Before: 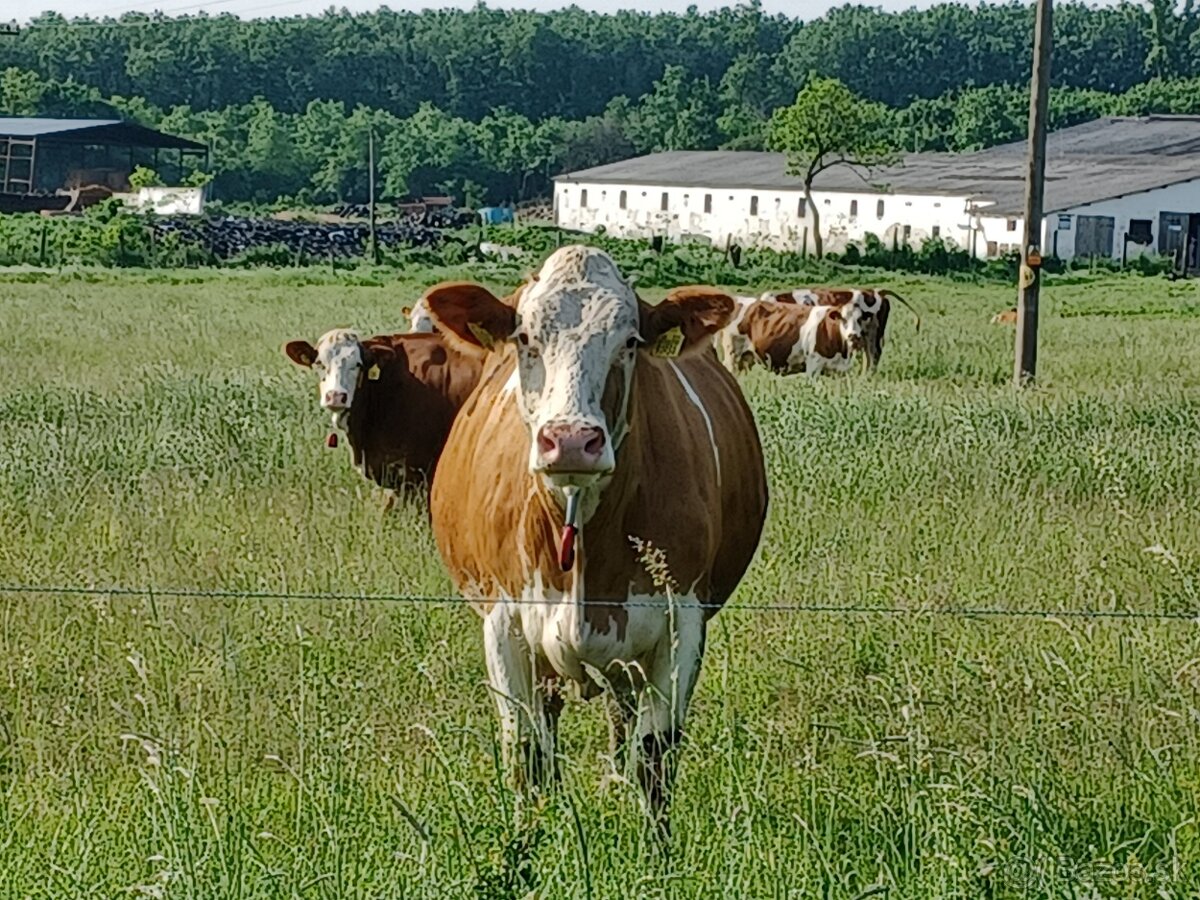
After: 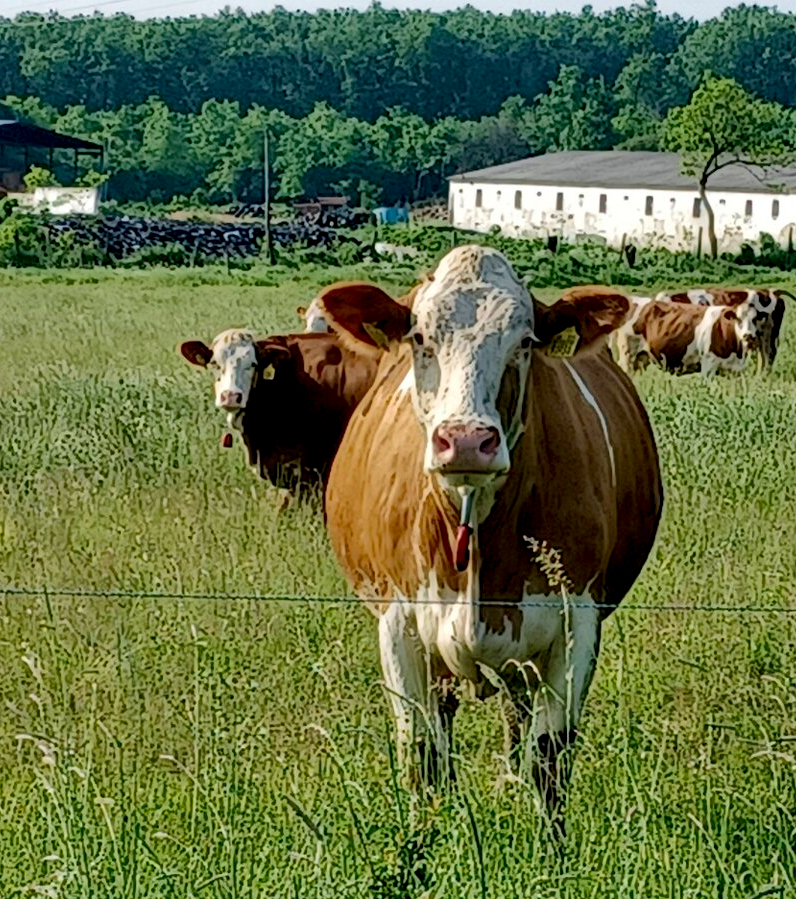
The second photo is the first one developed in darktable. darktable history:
crop and rotate: left 8.79%, right 24.846%
velvia: on, module defaults
exposure: black level correction 0.01, compensate highlight preservation false
